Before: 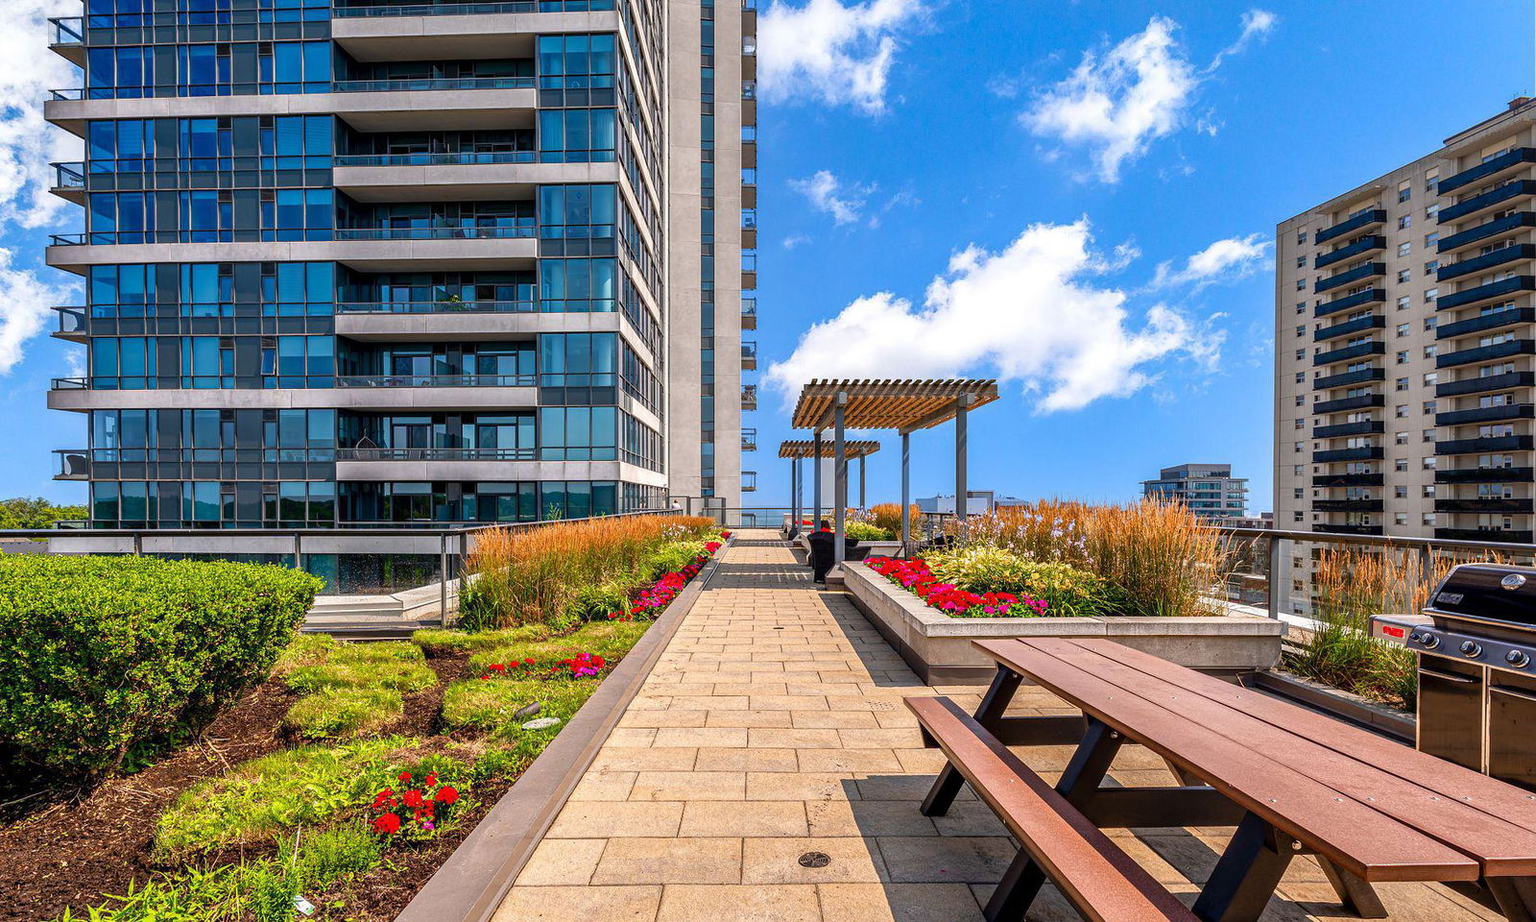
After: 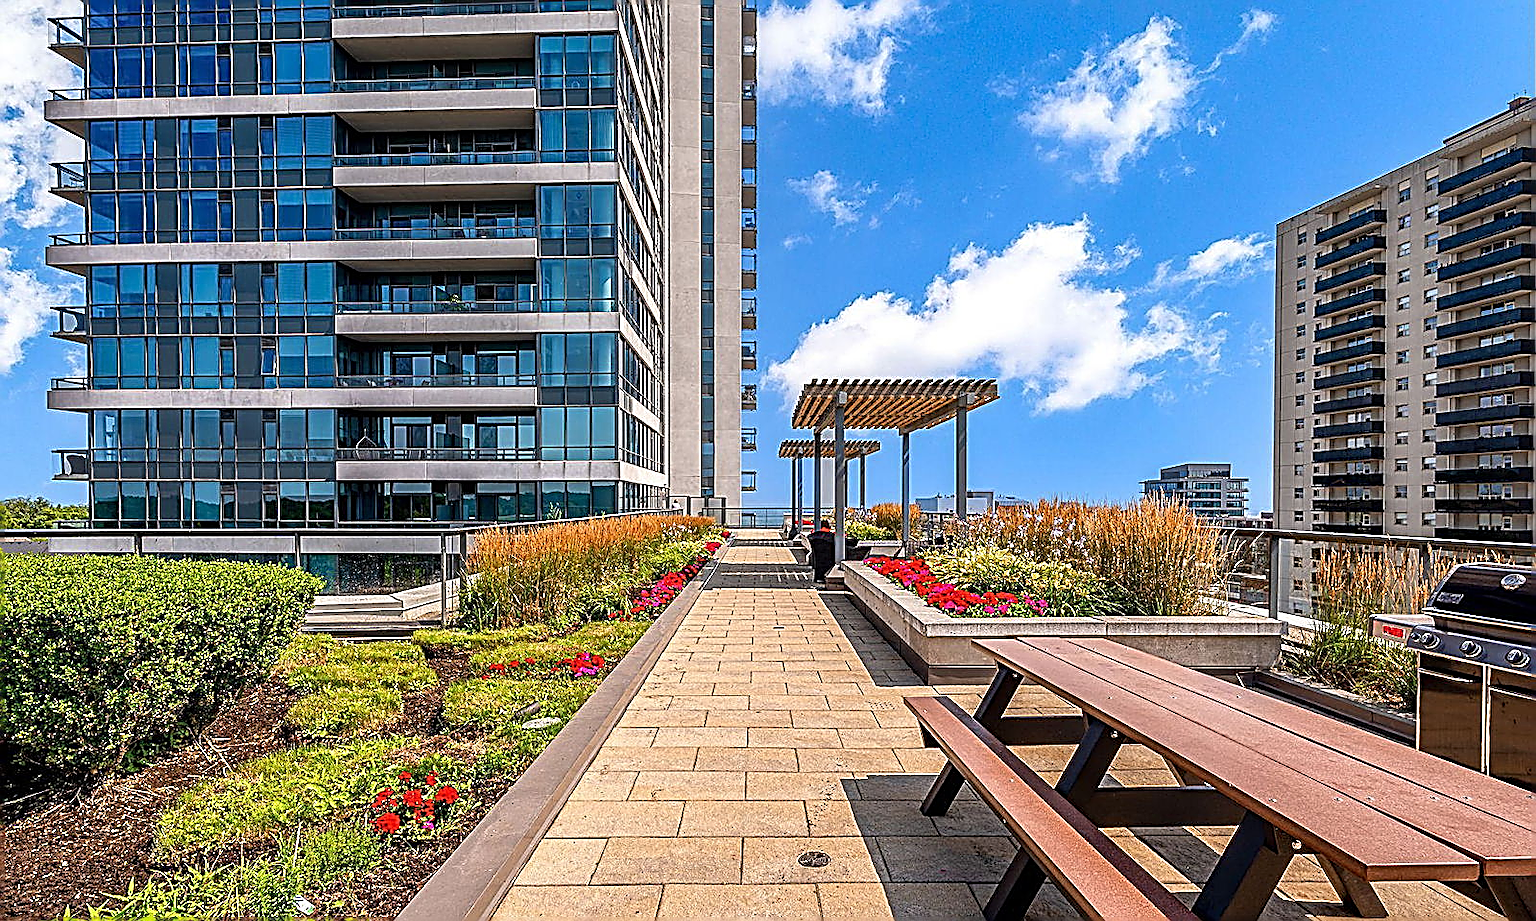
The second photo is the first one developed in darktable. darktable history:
sharpen: amount 1.855
